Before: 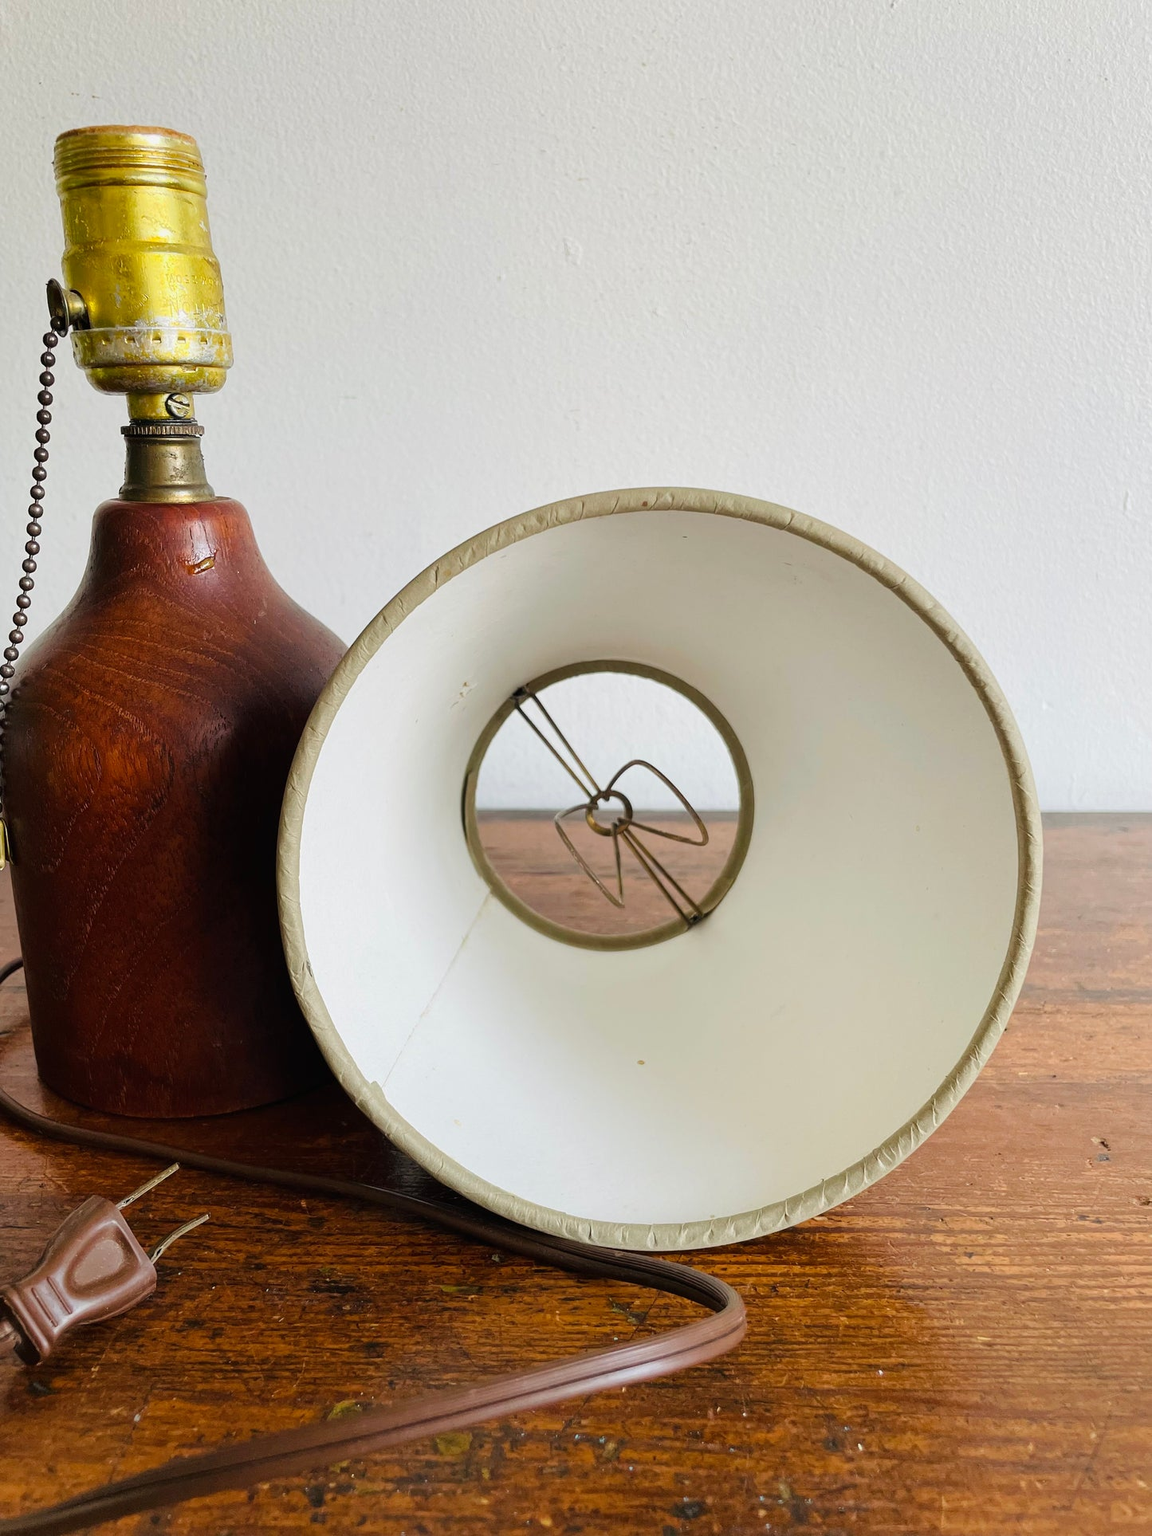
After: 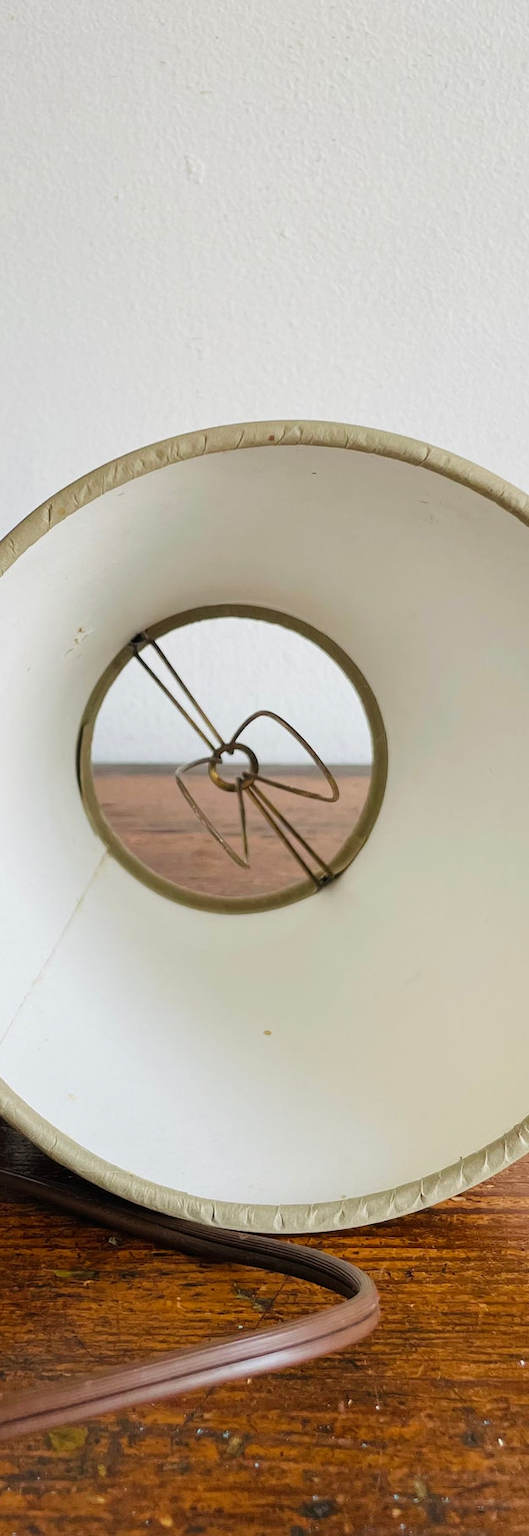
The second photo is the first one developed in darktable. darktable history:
crop: left 33.907%, top 6.063%, right 22.882%
